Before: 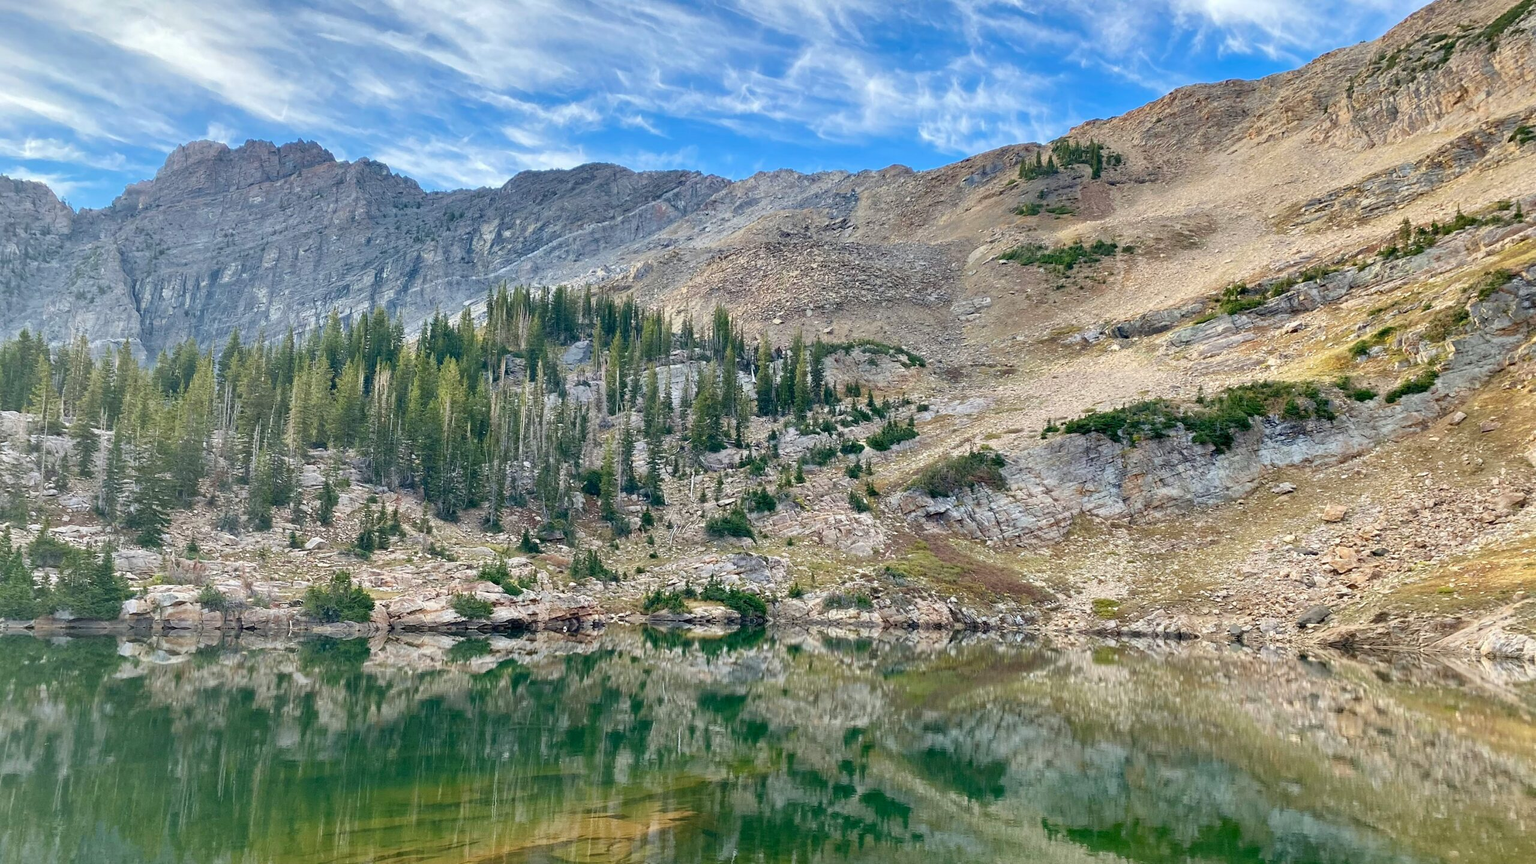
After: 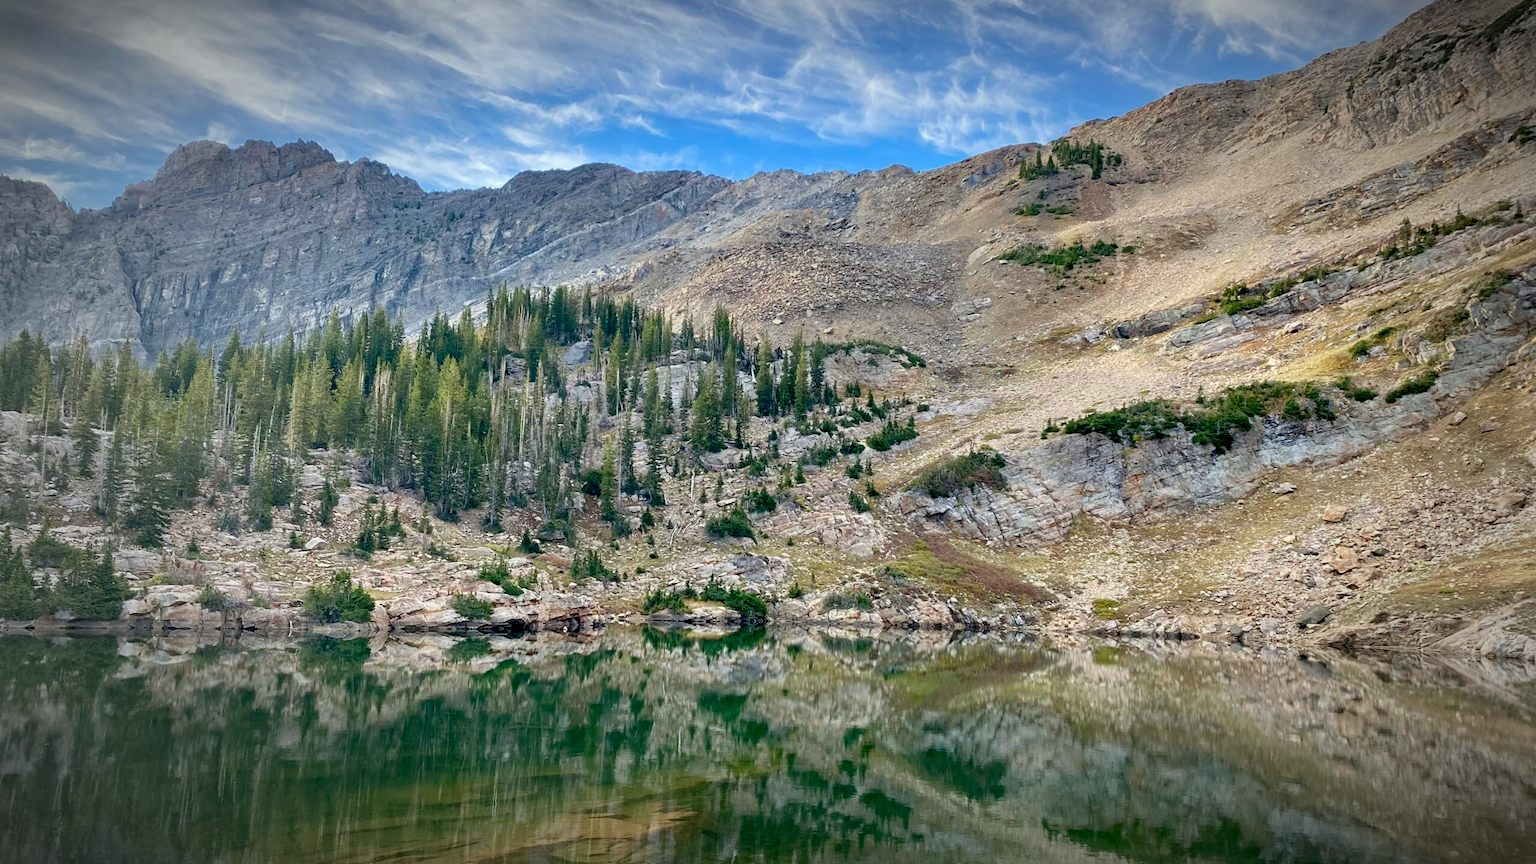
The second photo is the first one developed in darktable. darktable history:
vignetting: fall-off start 67.5%, fall-off radius 67.23%, brightness -0.813, automatic ratio true
exposure: black level correction 0.011, compensate highlight preservation false
